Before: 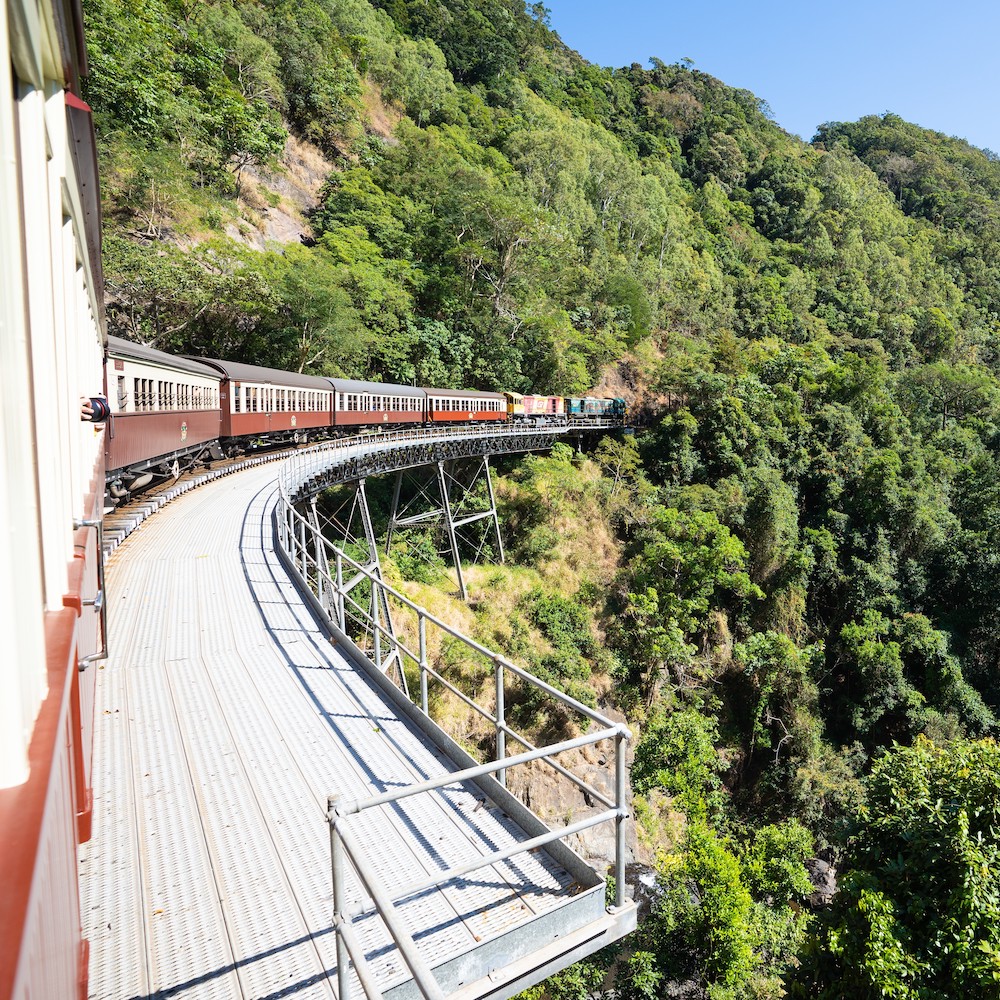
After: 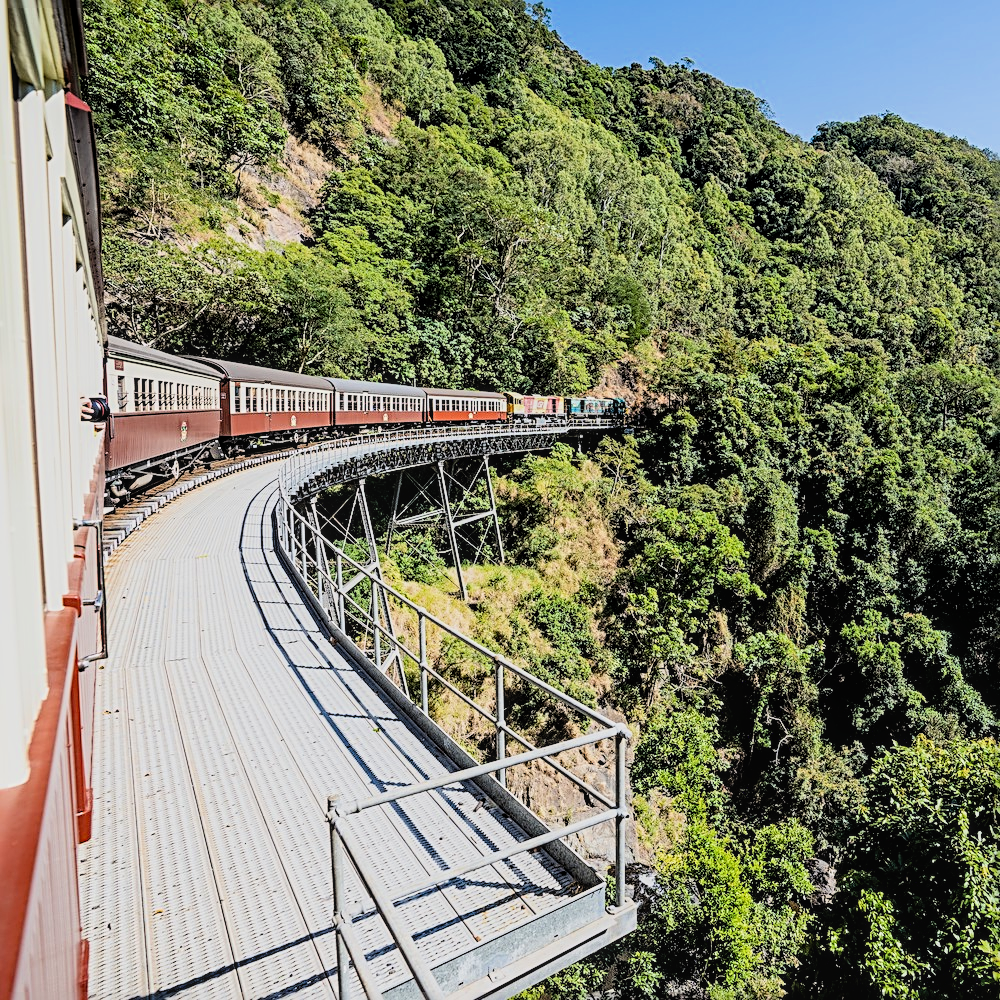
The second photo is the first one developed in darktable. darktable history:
local contrast: on, module defaults
filmic rgb: black relative exposure -7.5 EV, white relative exposure 4.99 EV, threshold 3.03 EV, hardness 3.3, contrast 1.299, color science v6 (2022), enable highlight reconstruction true
haze removal: compatibility mode true, adaptive false
sharpen: radius 2.827, amount 0.707
